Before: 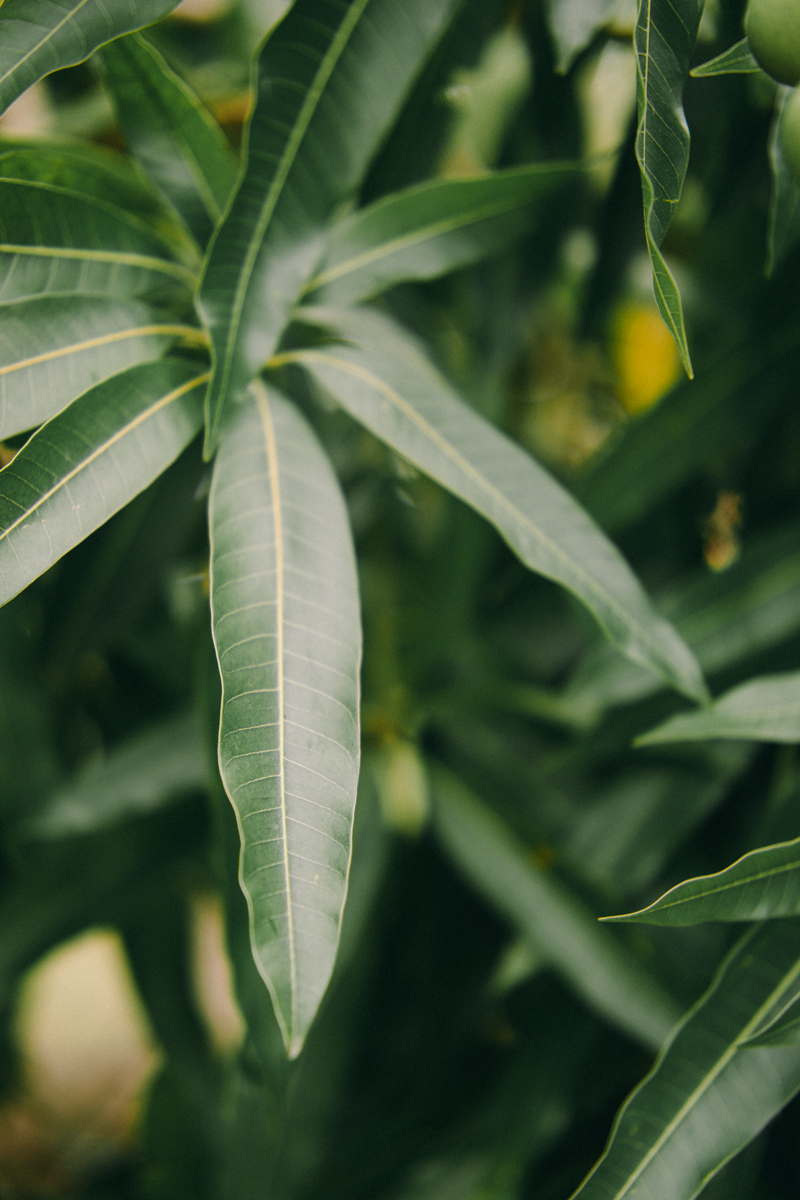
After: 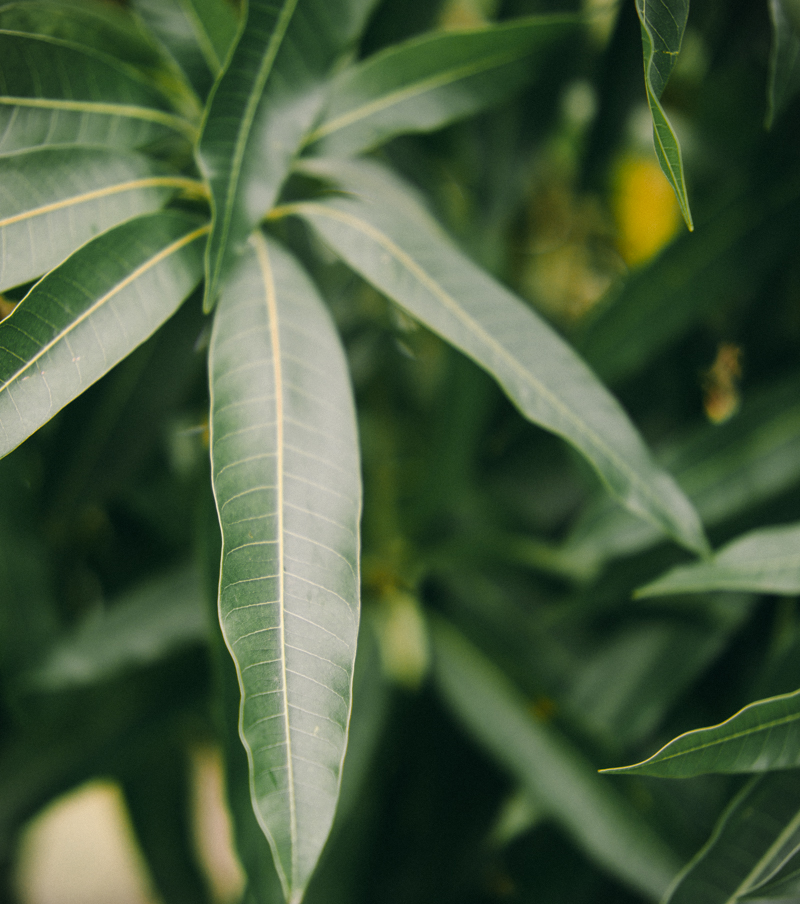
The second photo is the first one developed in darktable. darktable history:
vignetting: fall-off start 100.91%, brightness -0.274, unbound false
crop and rotate: top 12.353%, bottom 12.242%
shadows and highlights: shadows 1.57, highlights 38.22
